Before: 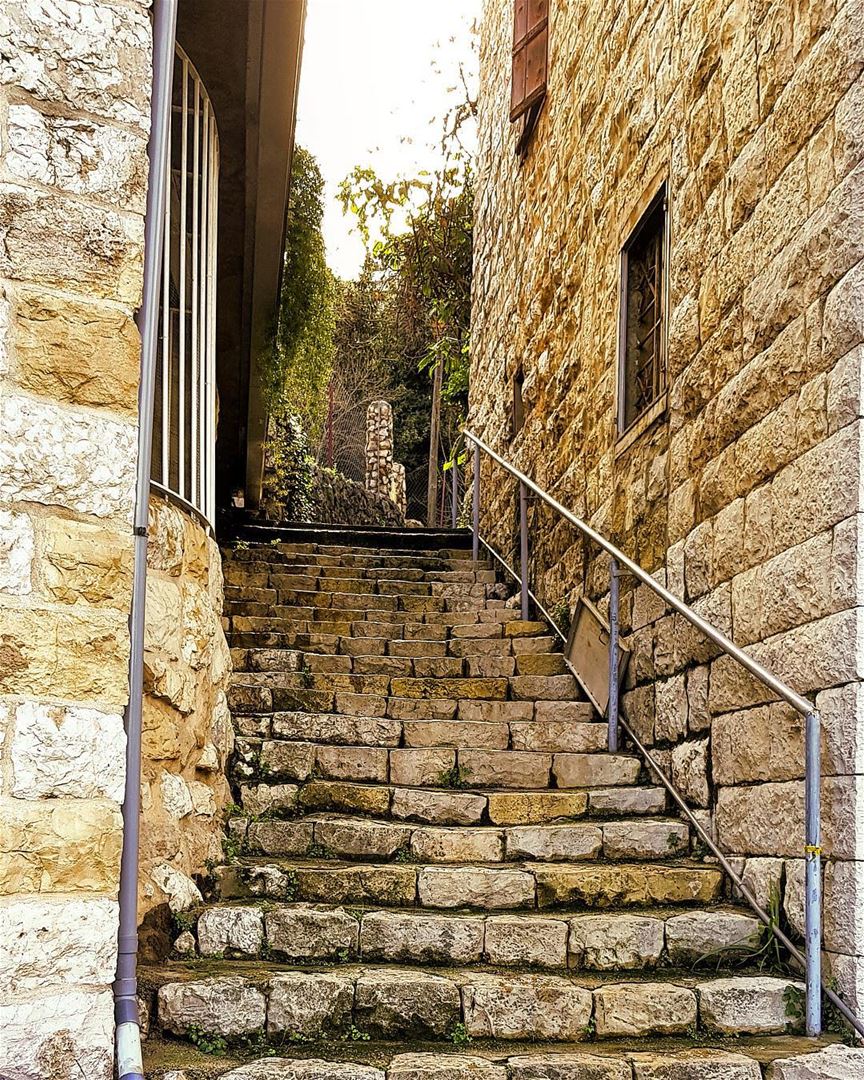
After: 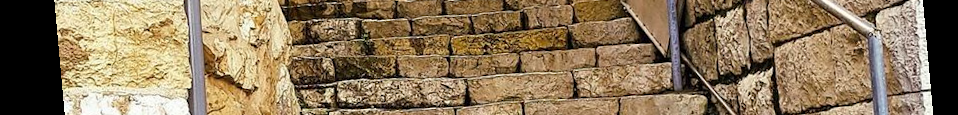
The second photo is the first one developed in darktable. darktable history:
rotate and perspective: rotation -5.2°, automatic cropping off
crop and rotate: top 59.084%, bottom 30.916%
